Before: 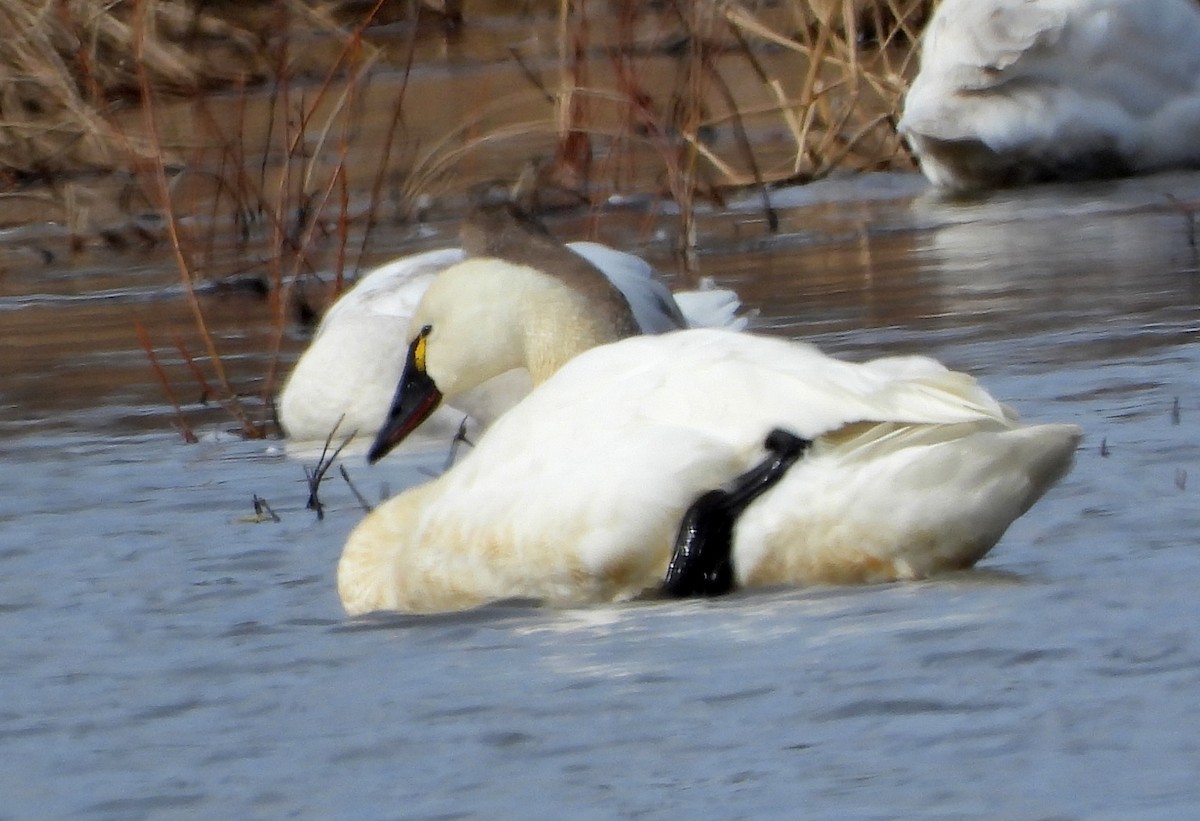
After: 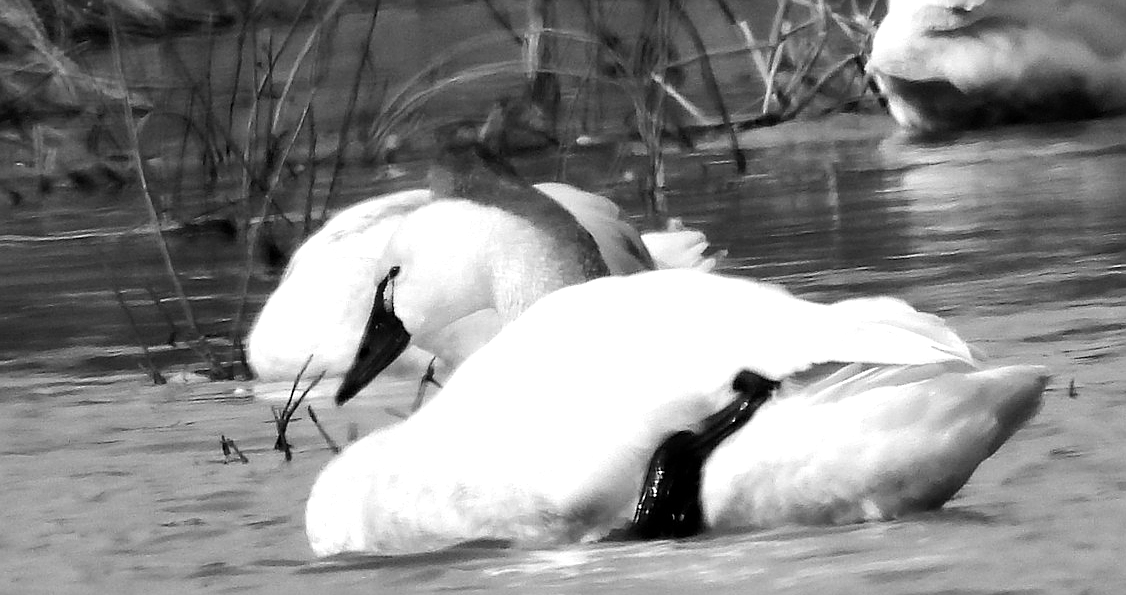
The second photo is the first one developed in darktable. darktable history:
tone equalizer: -8 EV -0.75 EV, -7 EV -0.7 EV, -6 EV -0.6 EV, -5 EV -0.4 EV, -3 EV 0.4 EV, -2 EV 0.6 EV, -1 EV 0.7 EV, +0 EV 0.75 EV, edges refinement/feathering 500, mask exposure compensation -1.57 EV, preserve details no
crop: left 2.737%, top 7.287%, right 3.421%, bottom 20.179%
monochrome: on, module defaults
sharpen: on, module defaults
